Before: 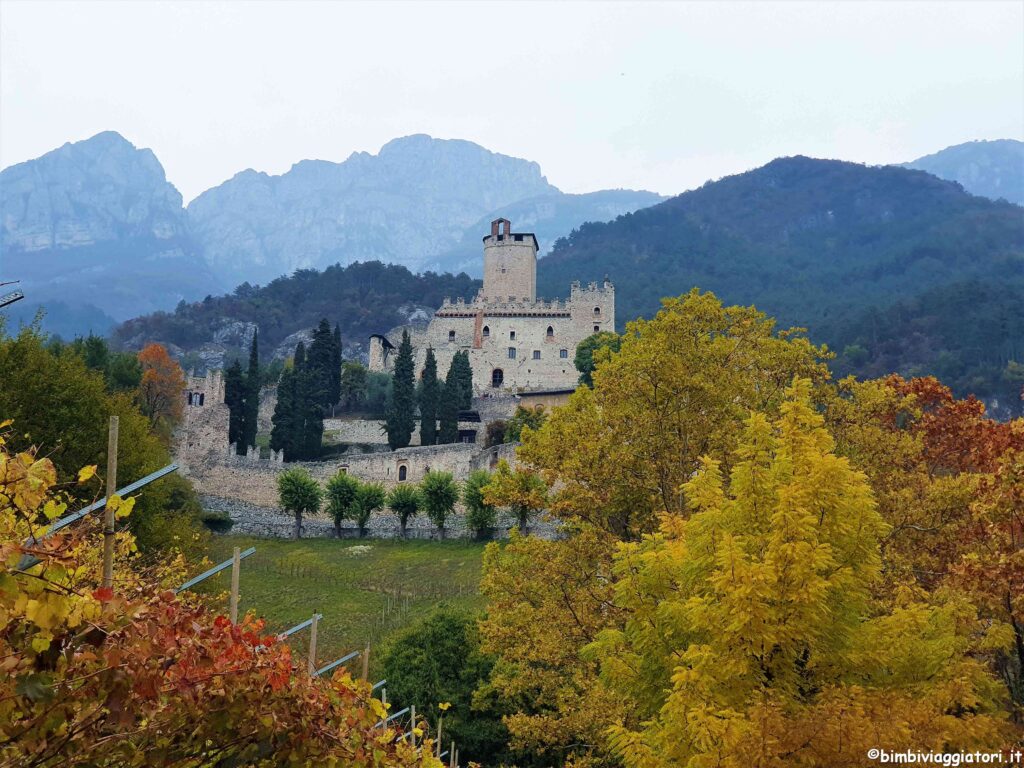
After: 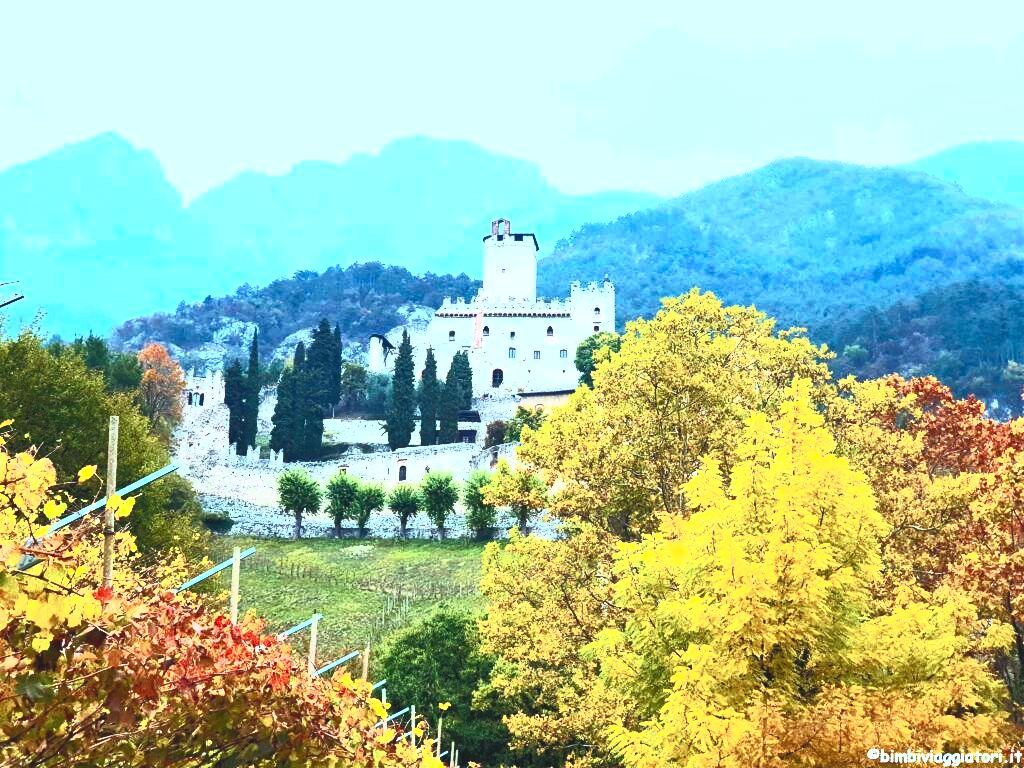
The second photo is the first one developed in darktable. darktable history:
color correction: highlights a* -12.64, highlights b* -18.1, saturation 0.7
contrast brightness saturation: contrast 1, brightness 1, saturation 1
base curve: curves: ch0 [(0, 0) (0.557, 0.834) (1, 1)]
